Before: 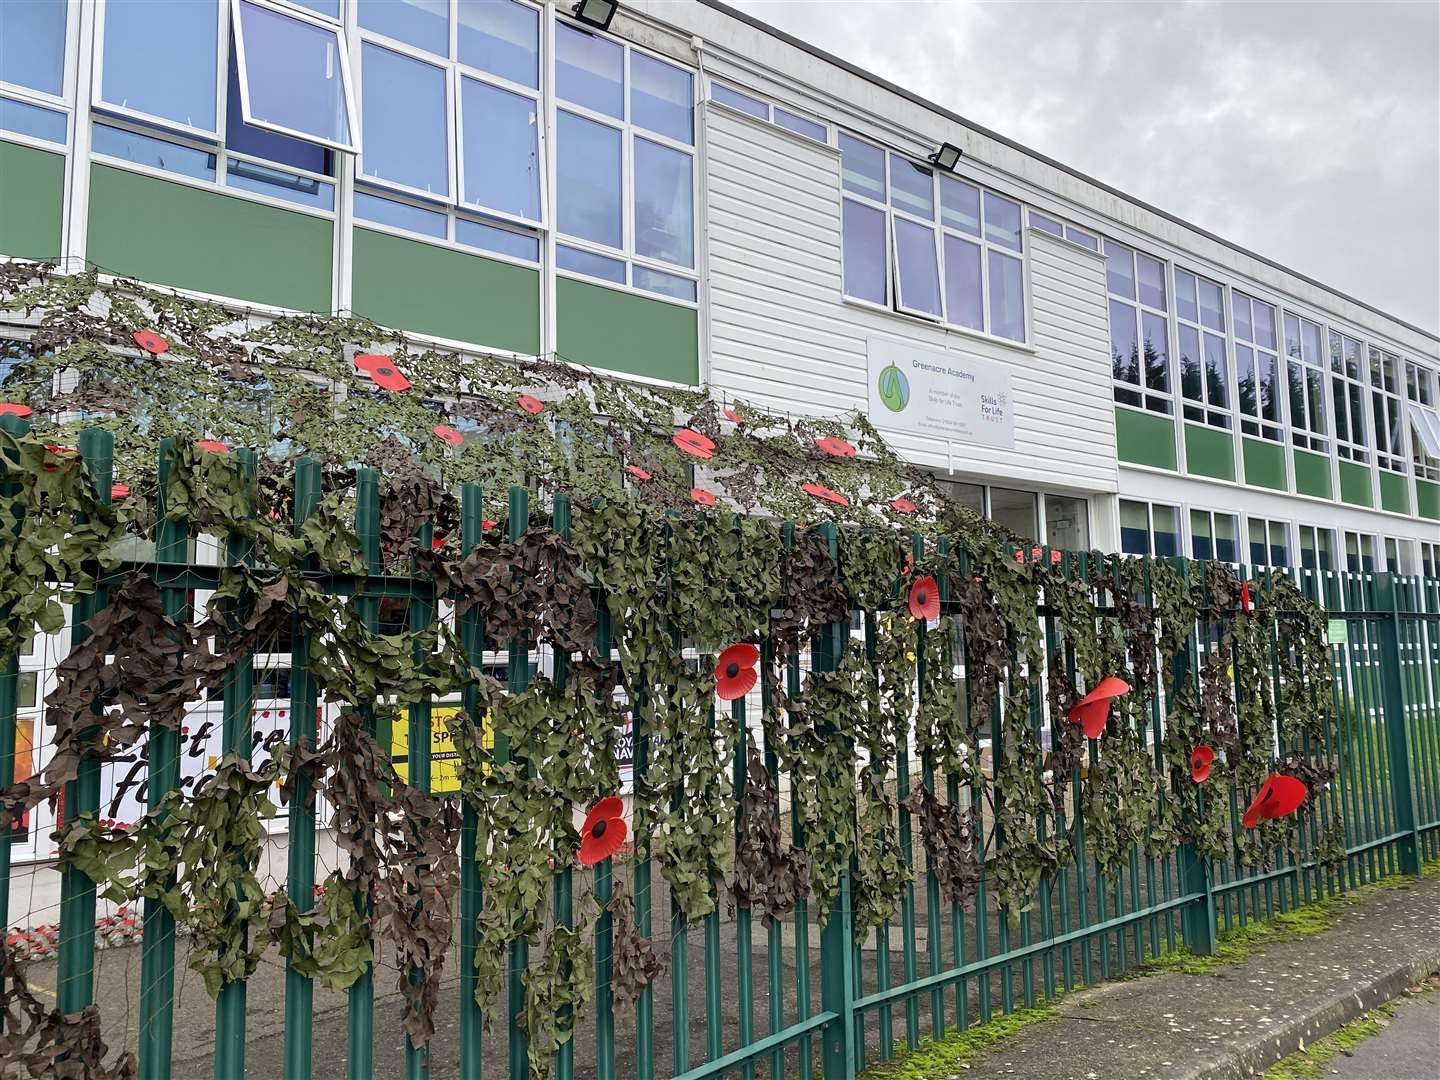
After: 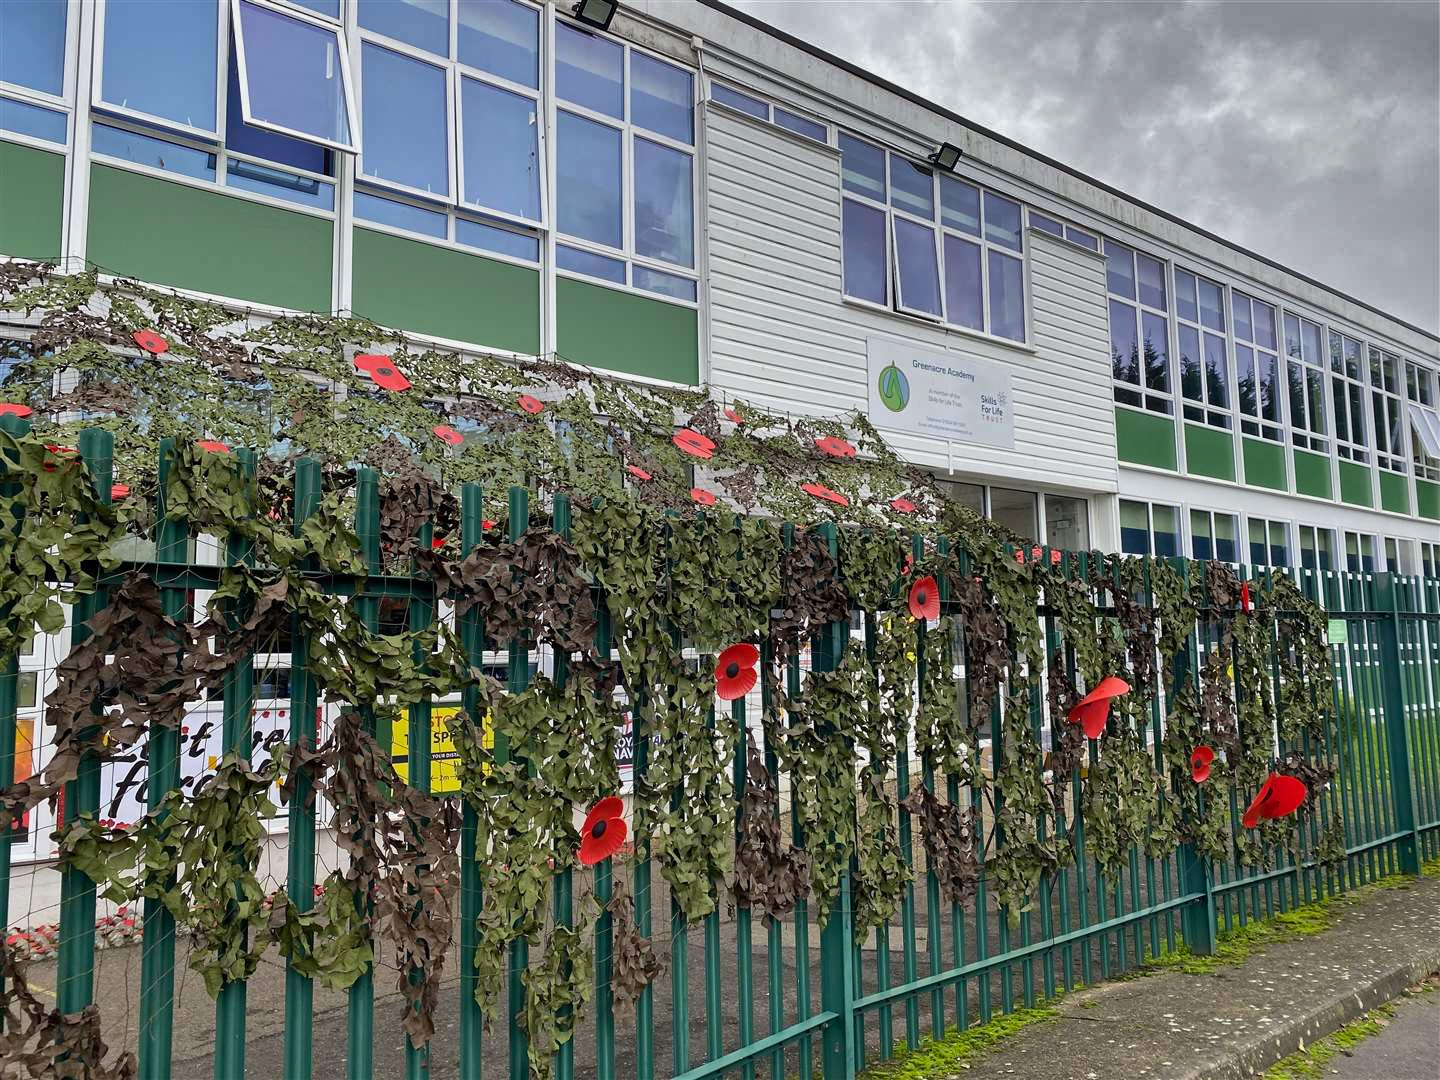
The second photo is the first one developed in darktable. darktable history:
shadows and highlights: white point adjustment -3.64, highlights -63.34, highlights color adjustment 42%, soften with gaussian
color balance rgb: perceptual saturation grading › global saturation 10%, global vibrance 10%
